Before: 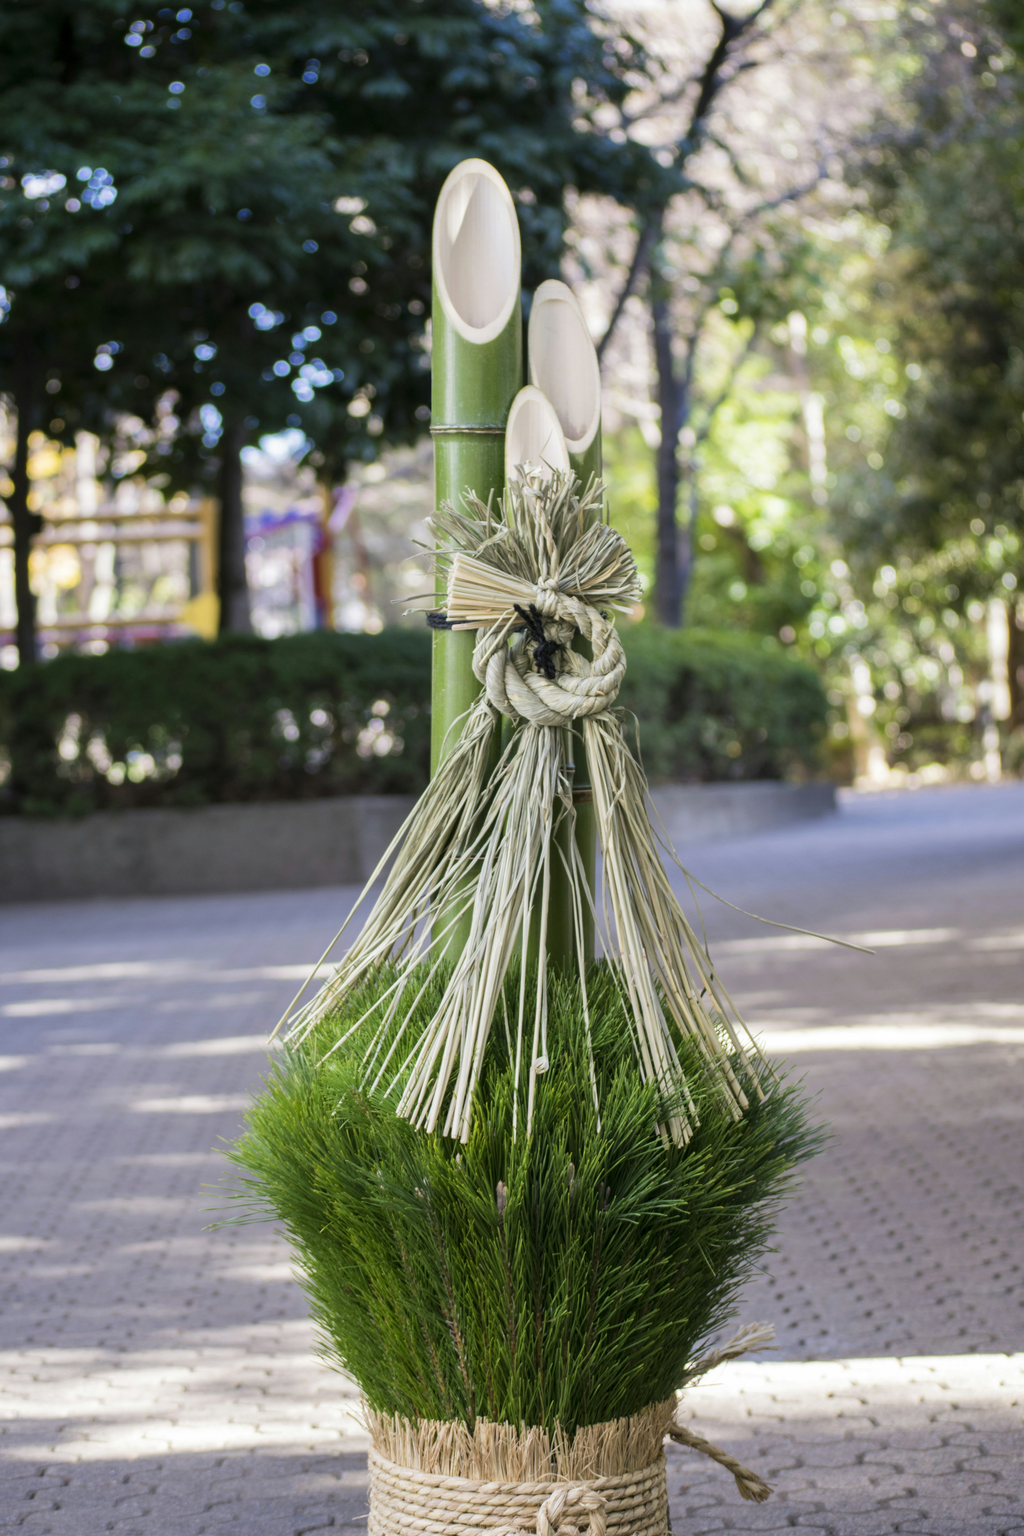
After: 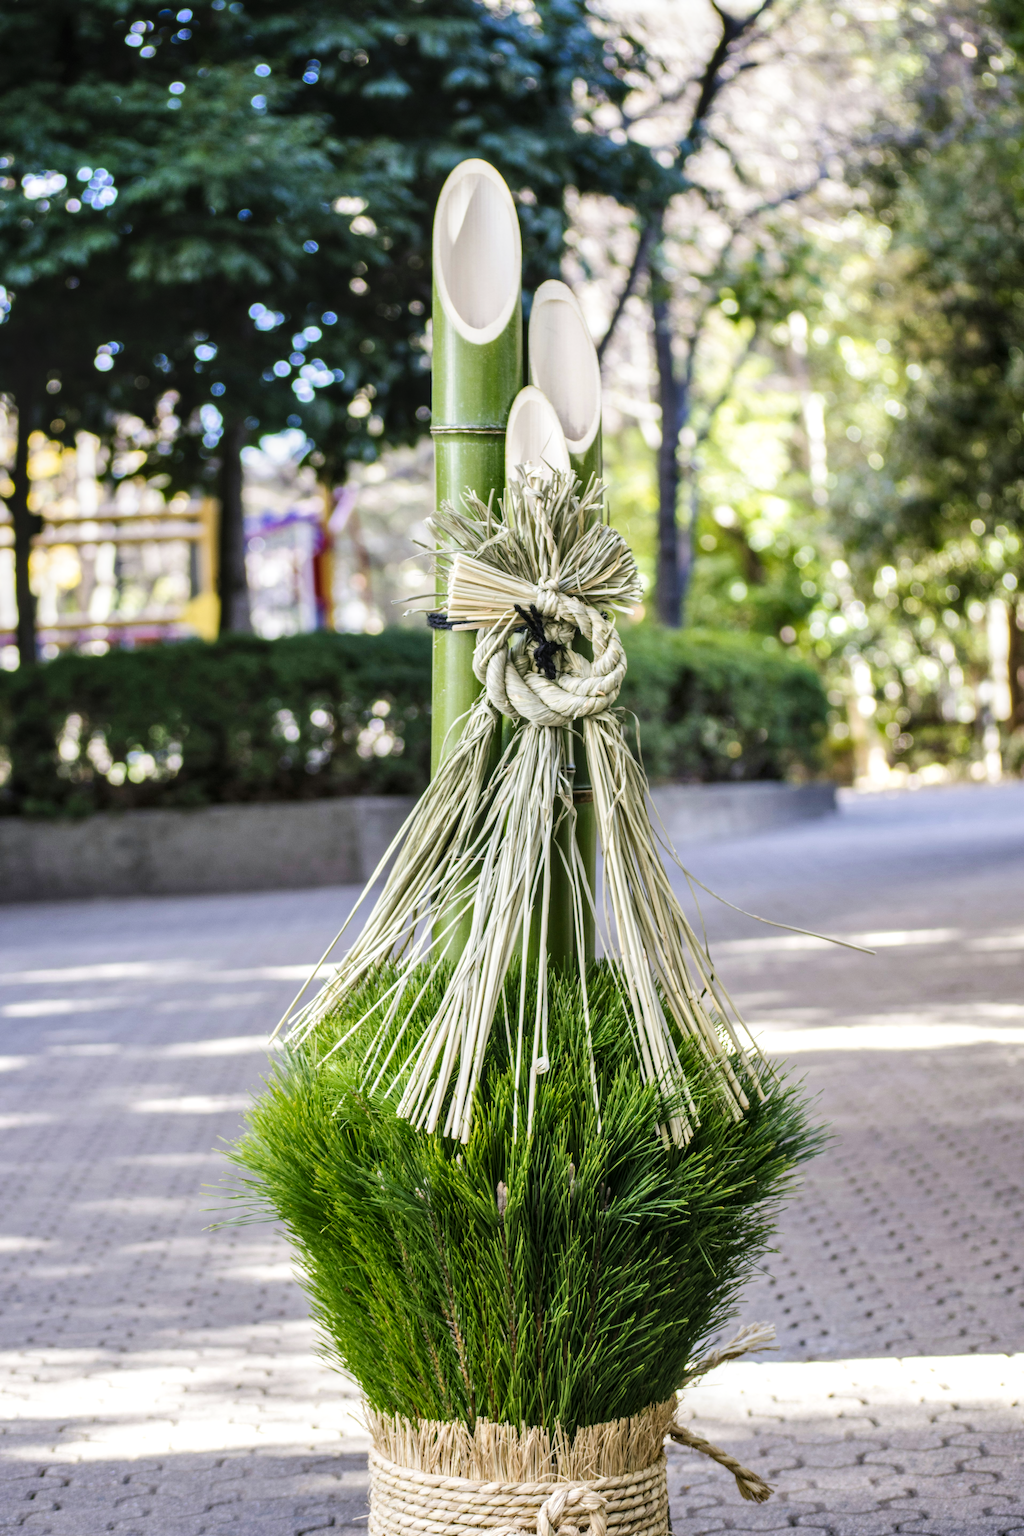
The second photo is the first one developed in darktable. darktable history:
local contrast: detail 130%
tone curve: curves: ch0 [(0, 0.023) (0.087, 0.065) (0.184, 0.168) (0.45, 0.54) (0.57, 0.683) (0.722, 0.825) (0.877, 0.948) (1, 1)]; ch1 [(0, 0) (0.388, 0.369) (0.44, 0.44) (0.489, 0.481) (0.534, 0.561) (0.657, 0.659) (1, 1)]; ch2 [(0, 0) (0.353, 0.317) (0.408, 0.427) (0.472, 0.46) (0.5, 0.496) (0.537, 0.534) (0.576, 0.592) (0.625, 0.631) (1, 1)], preserve colors none
shadows and highlights: shadows 36.32, highlights -27.03, soften with gaussian
